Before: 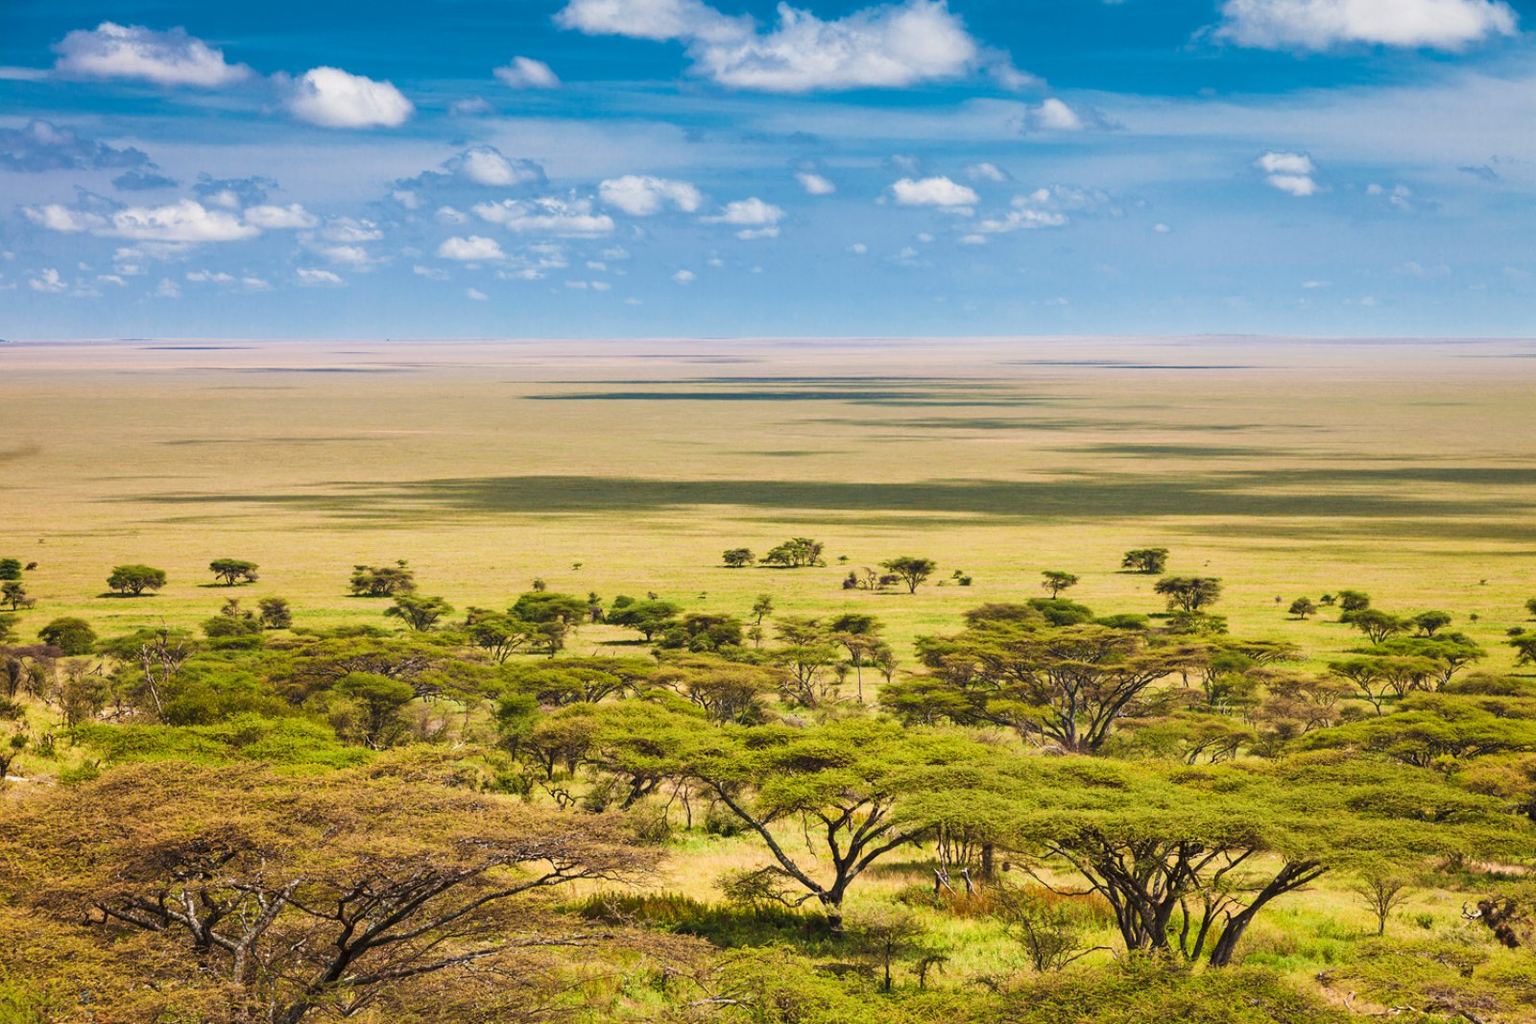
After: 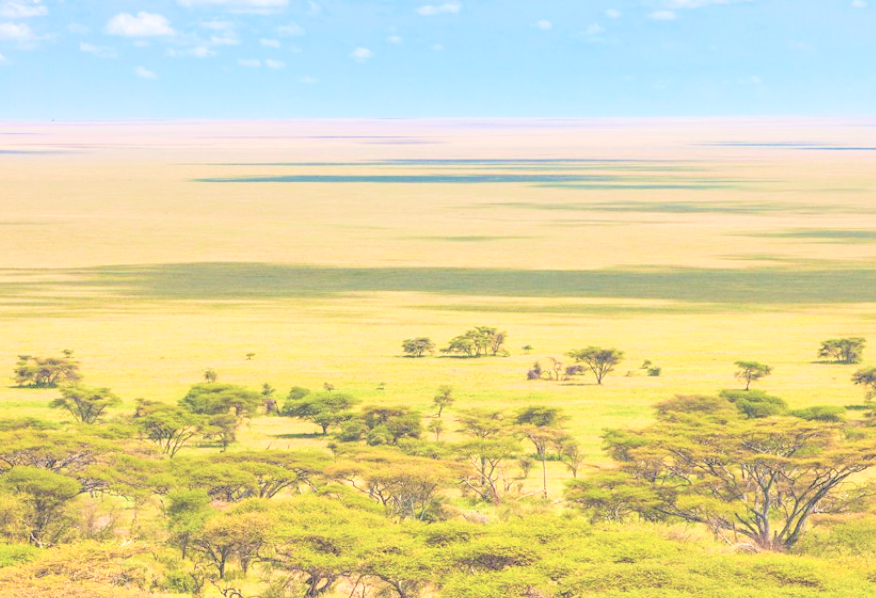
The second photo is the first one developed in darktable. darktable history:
contrast brightness saturation: brightness 0.987
velvia: on, module defaults
local contrast: on, module defaults
crop and rotate: left 21.993%, top 21.966%, right 23.229%, bottom 21.983%
